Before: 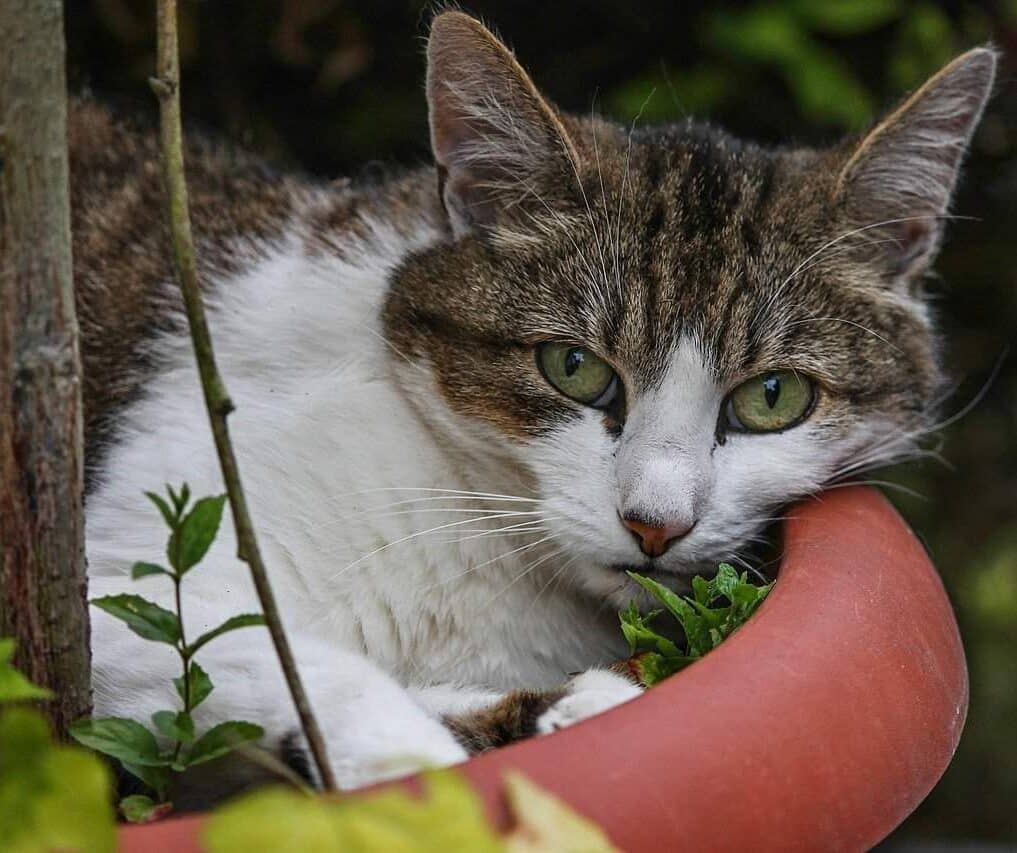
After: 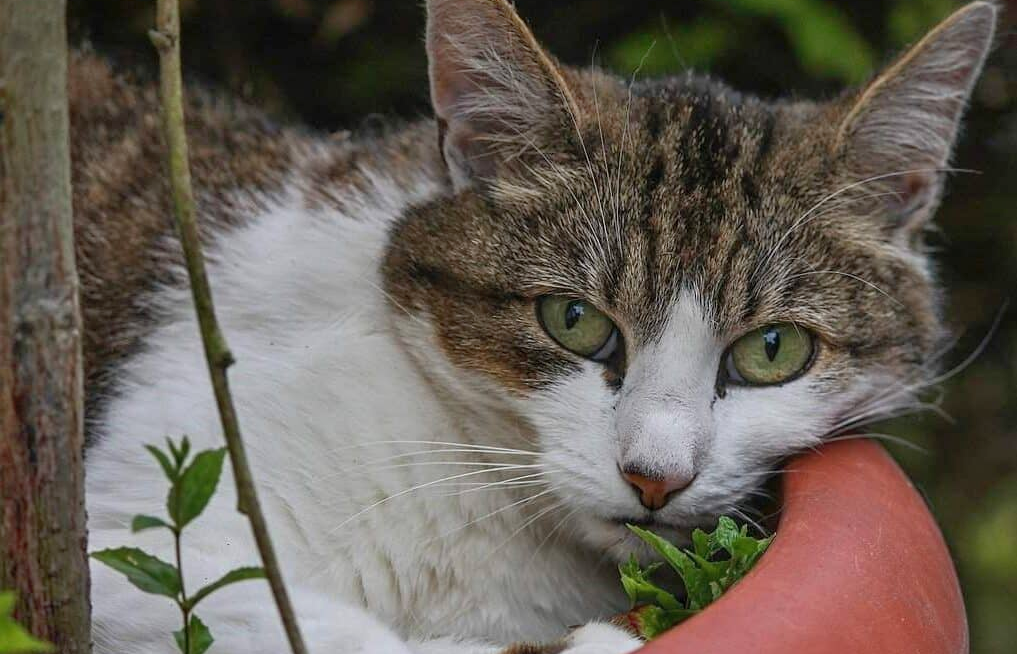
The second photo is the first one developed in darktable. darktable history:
shadows and highlights: on, module defaults
crop: top 5.584%, bottom 17.715%
